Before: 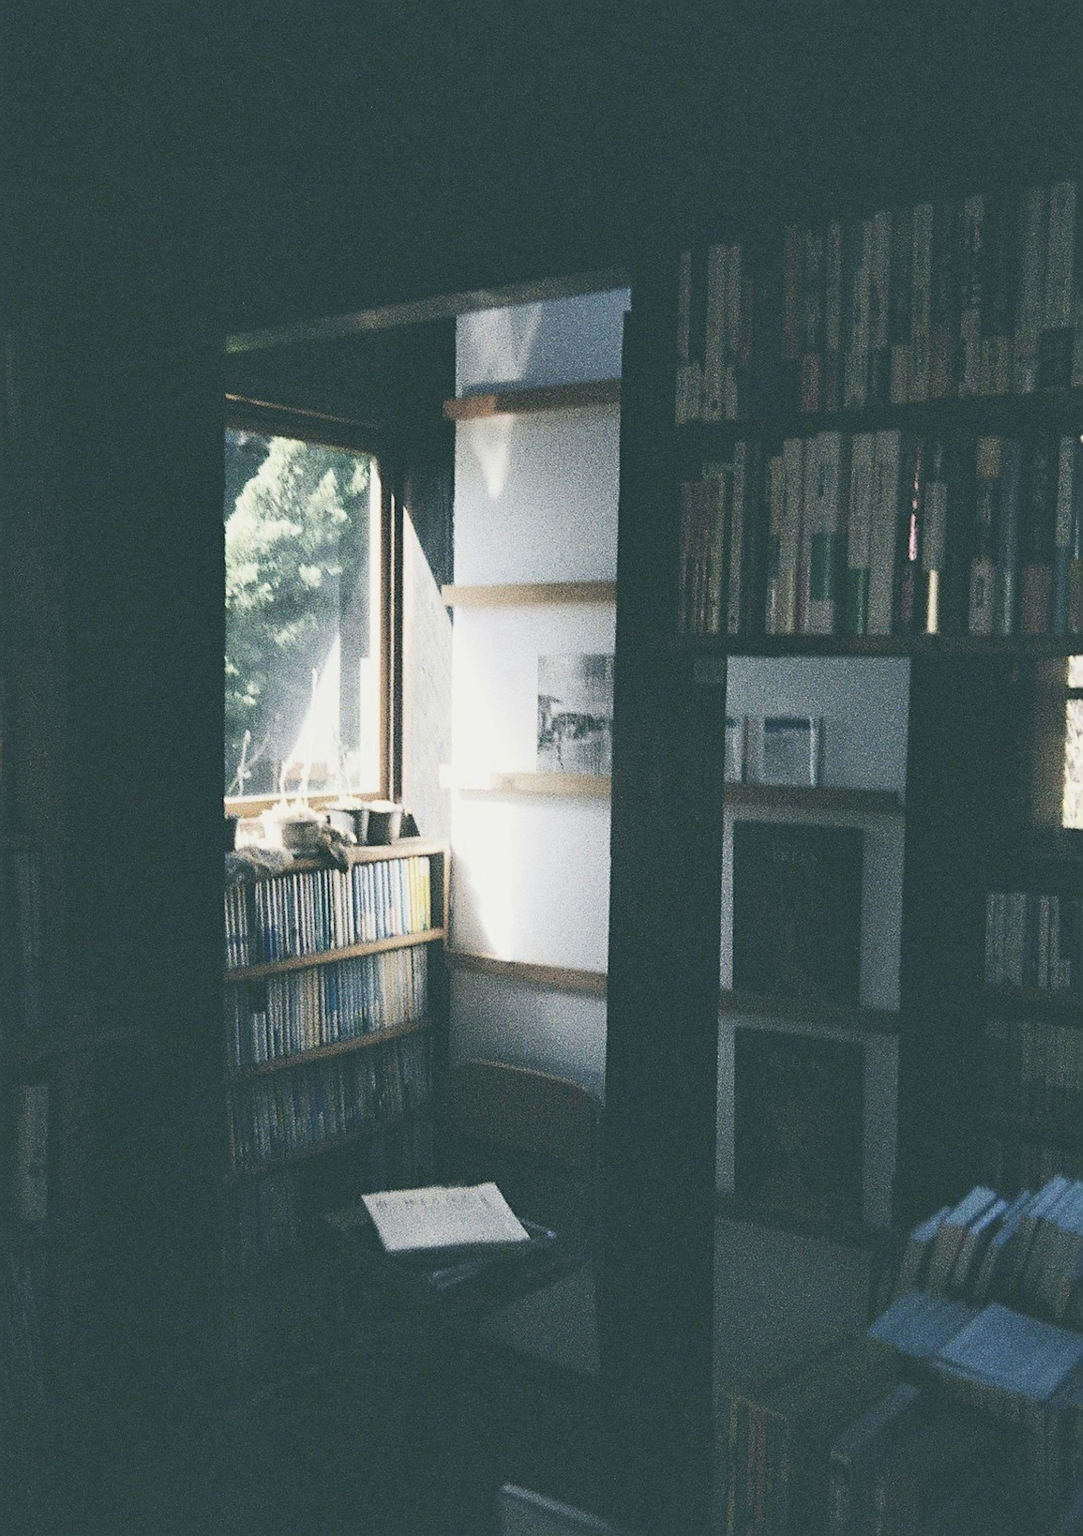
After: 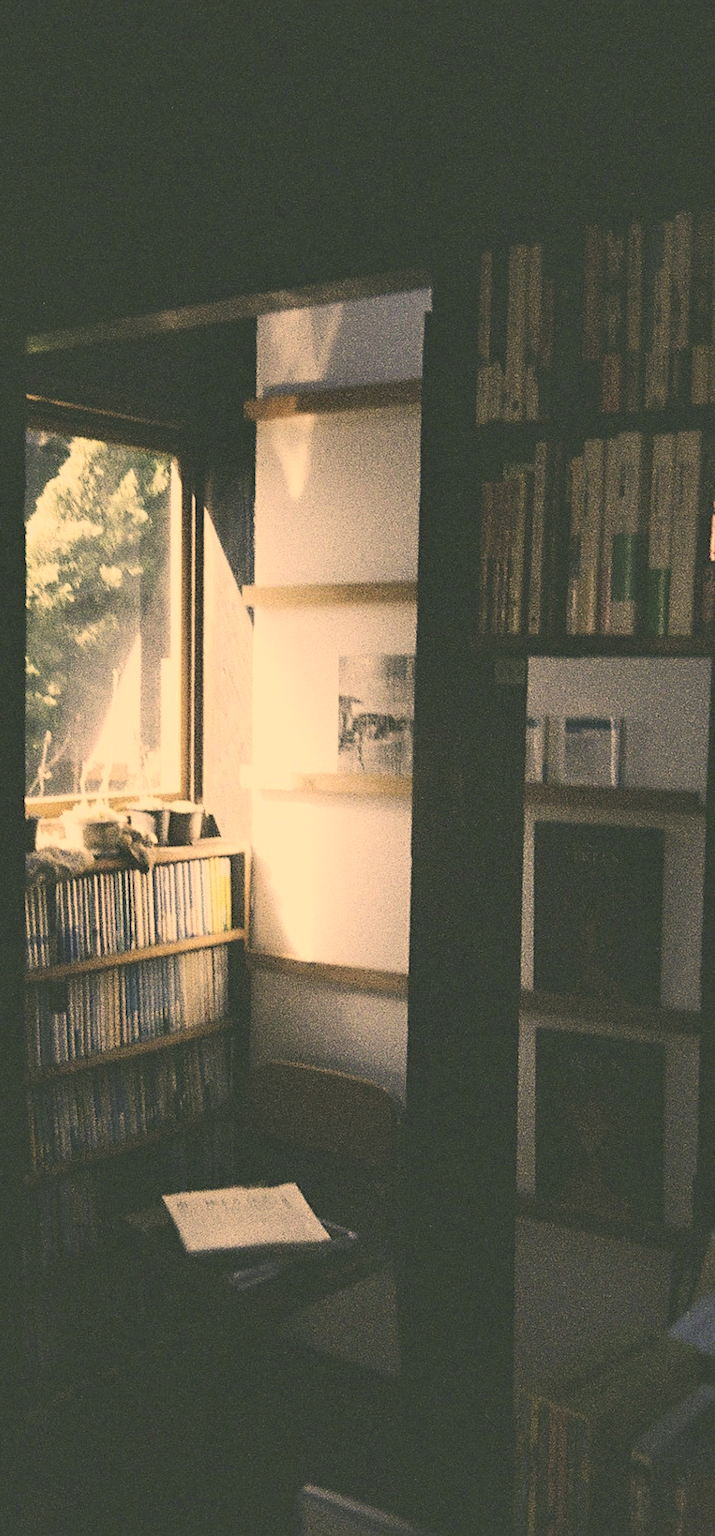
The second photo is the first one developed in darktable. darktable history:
color correction: highlights a* 15, highlights b* 31.55
crop and rotate: left 18.442%, right 15.508%
